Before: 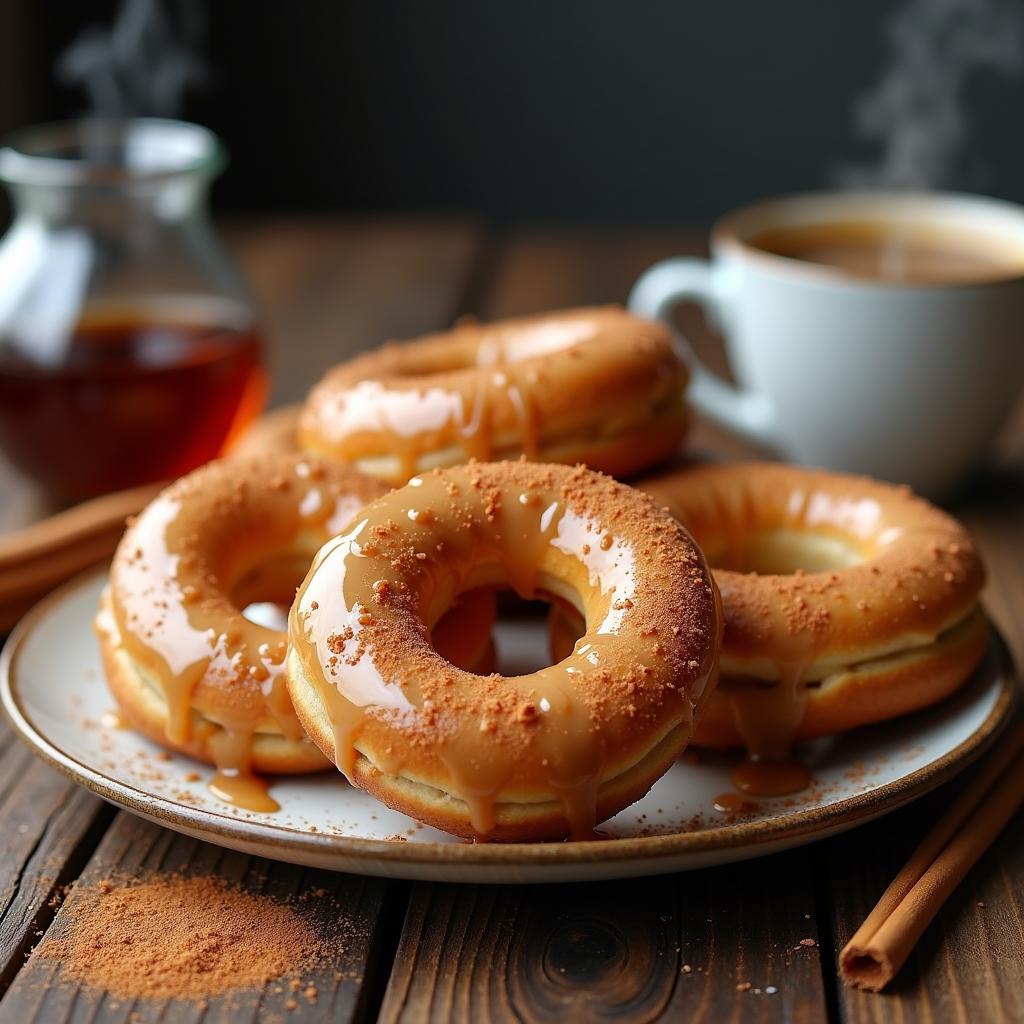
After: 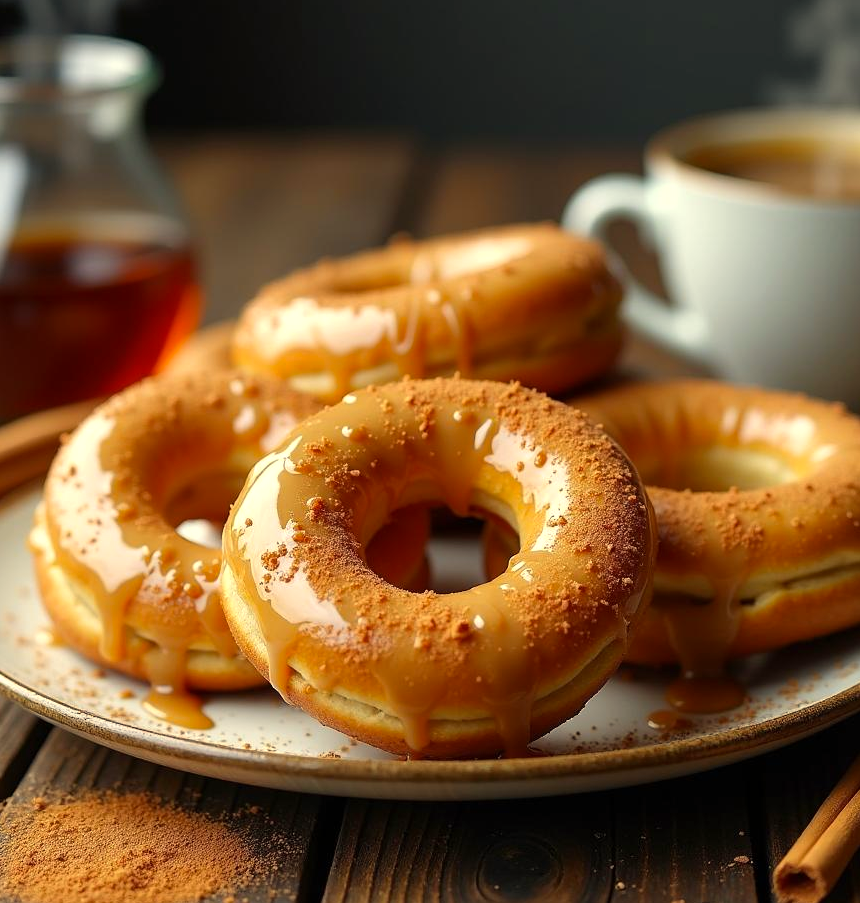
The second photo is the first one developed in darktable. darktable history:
crop: left 6.446%, top 8.188%, right 9.538%, bottom 3.548%
exposure: exposure 0.161 EV, compensate highlight preservation false
color correction: highlights a* 1.39, highlights b* 17.83
